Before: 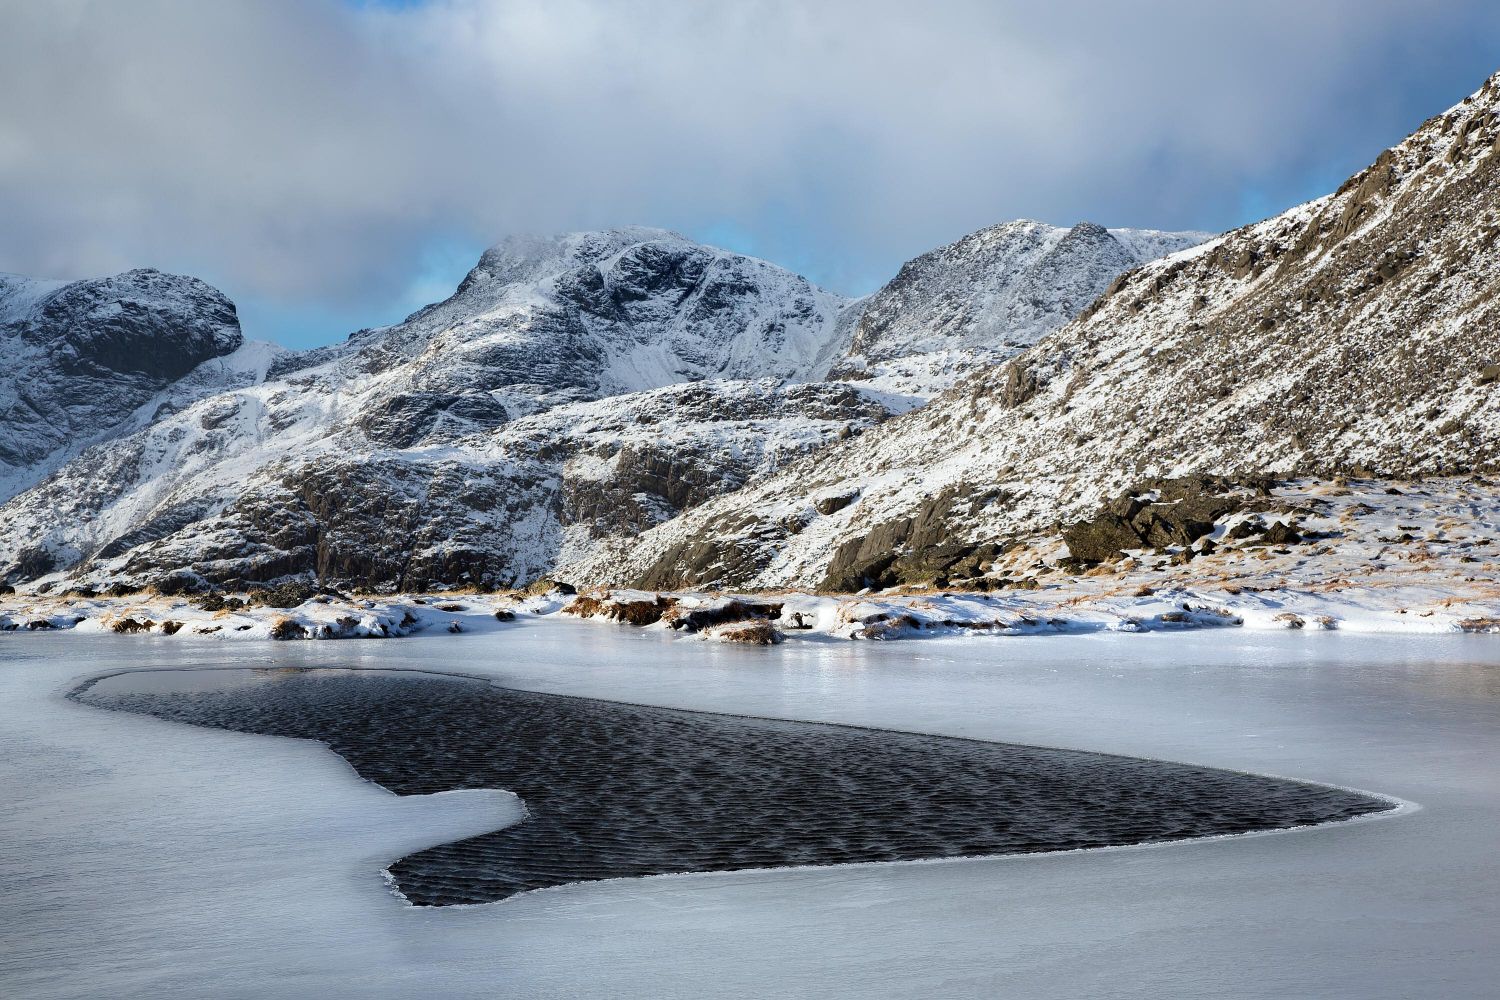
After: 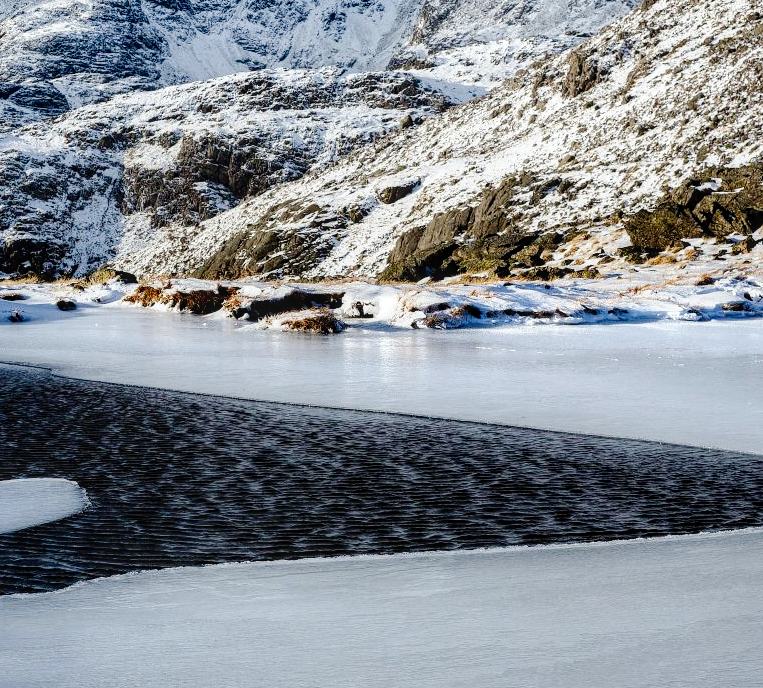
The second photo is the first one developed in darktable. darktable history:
local contrast: on, module defaults
tone curve: curves: ch0 [(0, 0) (0.003, 0) (0.011, 0.001) (0.025, 0.003) (0.044, 0.005) (0.069, 0.012) (0.1, 0.023) (0.136, 0.039) (0.177, 0.088) (0.224, 0.15) (0.277, 0.24) (0.335, 0.337) (0.399, 0.437) (0.468, 0.535) (0.543, 0.629) (0.623, 0.71) (0.709, 0.782) (0.801, 0.856) (0.898, 0.94) (1, 1)], preserve colors none
crop and rotate: left 29.287%, top 31.147%, right 19.842%
